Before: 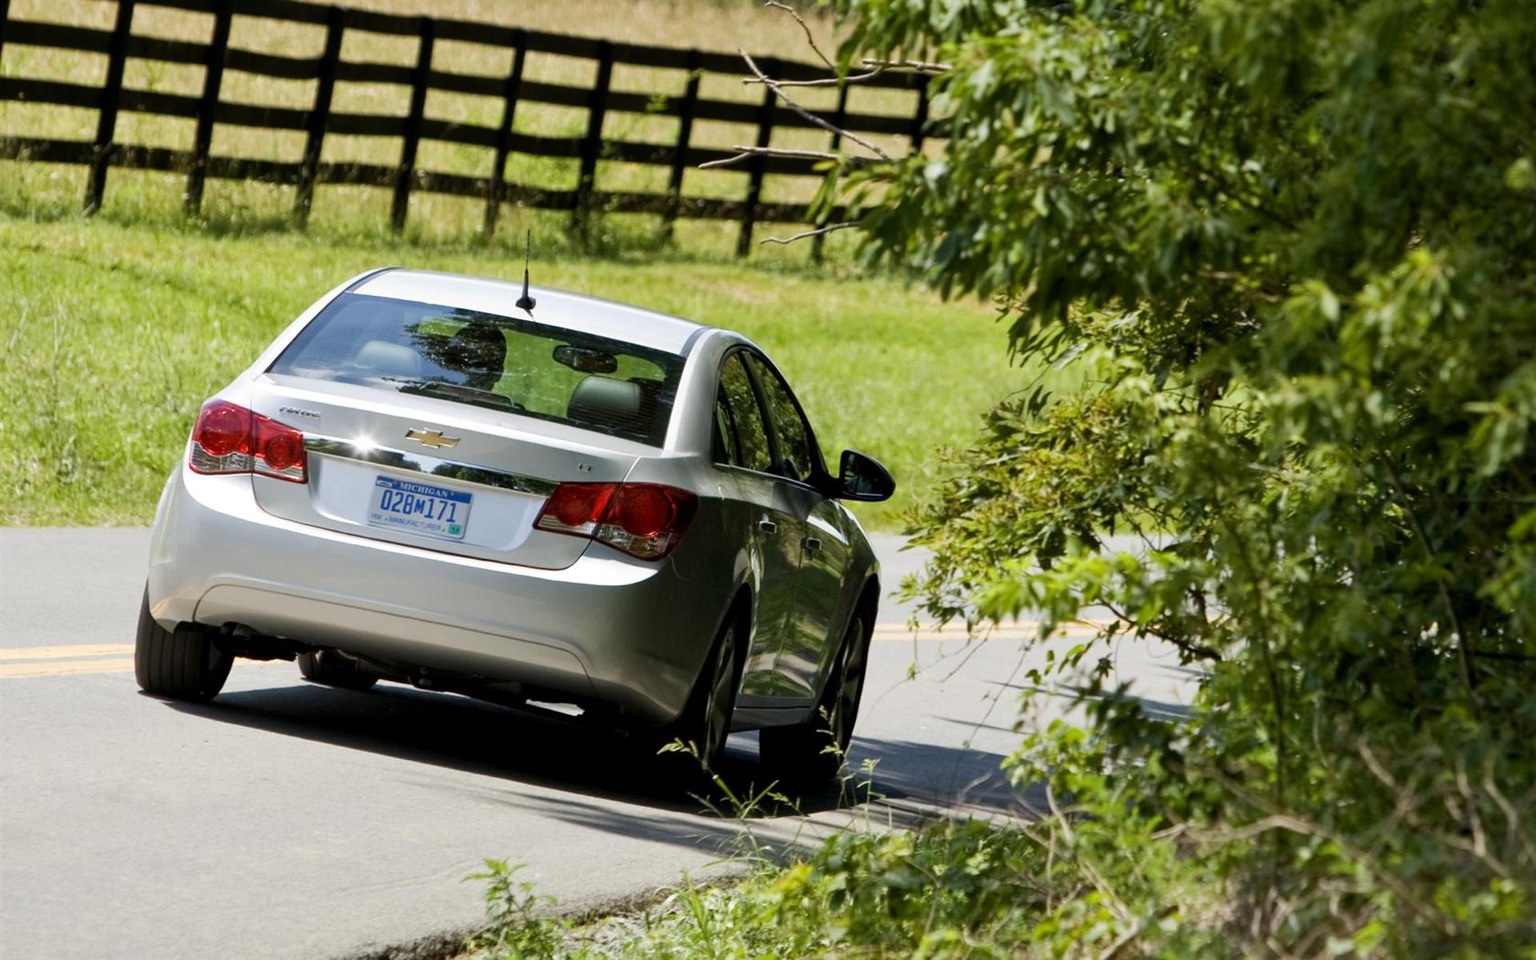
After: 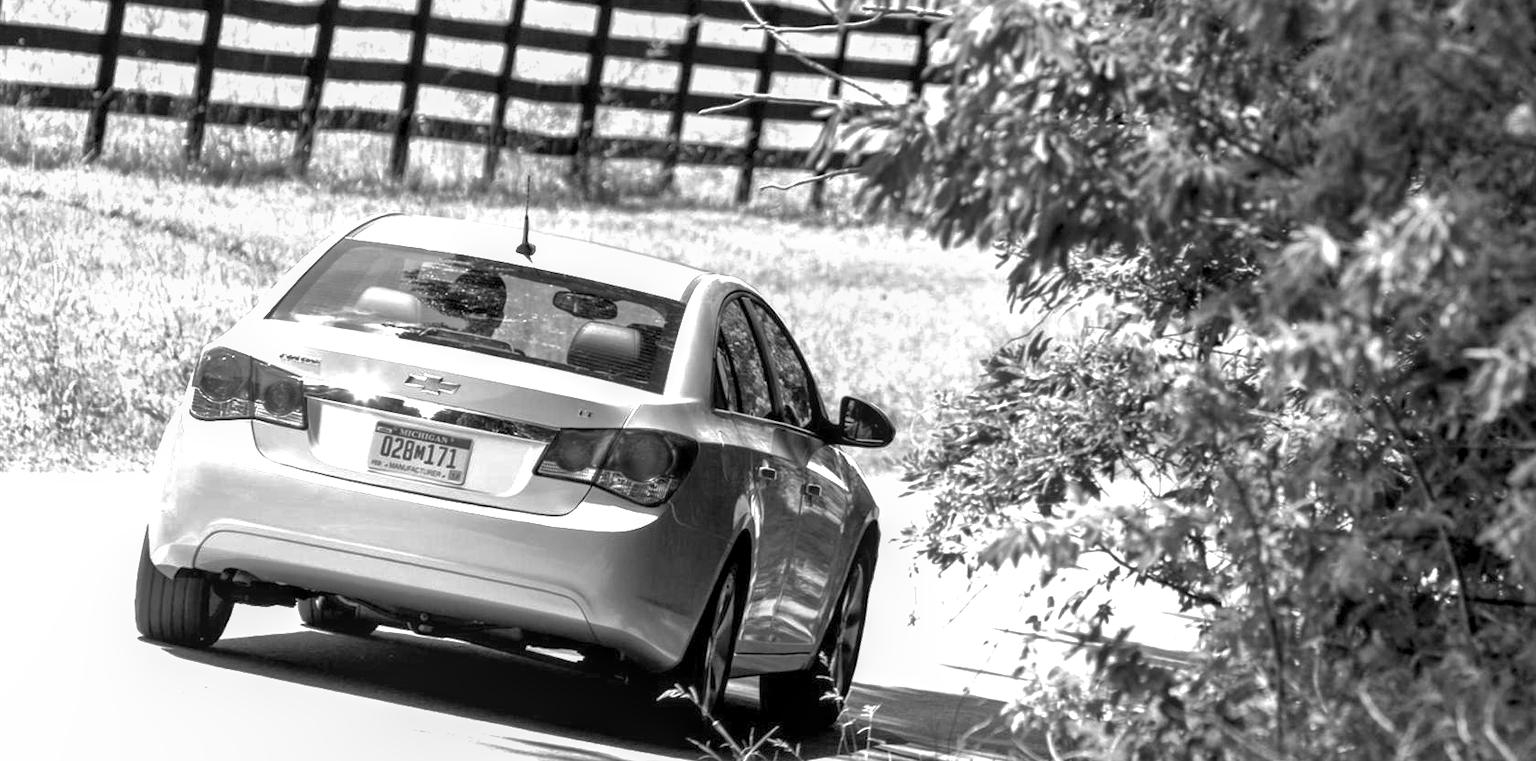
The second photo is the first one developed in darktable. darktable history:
crop and rotate: top 5.667%, bottom 14.937%
local contrast: detail 130%
shadows and highlights: on, module defaults
monochrome: a 1.94, b -0.638
exposure: exposure 1.061 EV, compensate highlight preservation false
